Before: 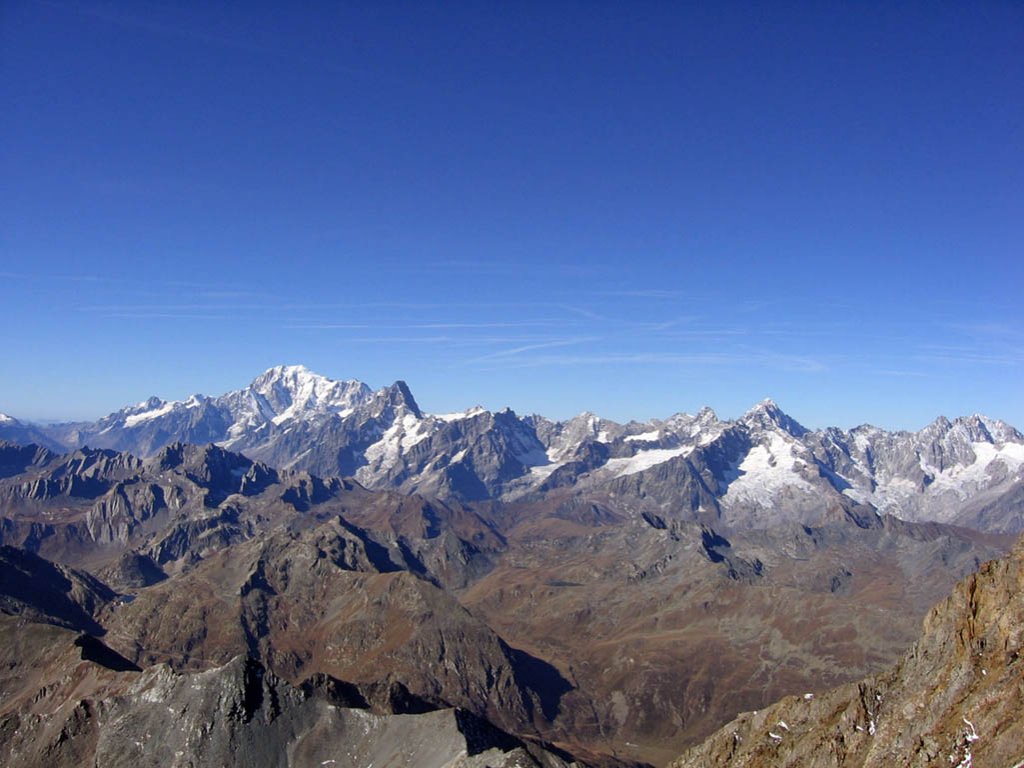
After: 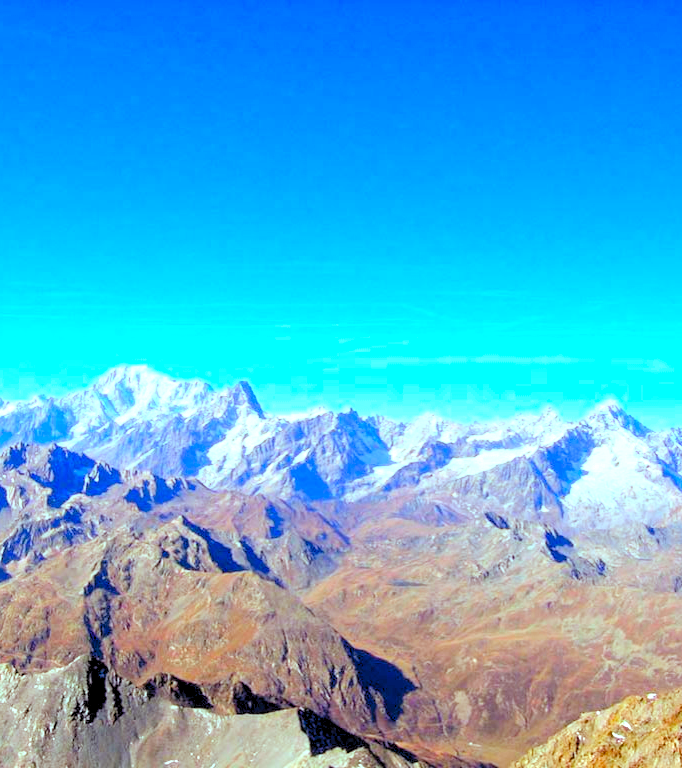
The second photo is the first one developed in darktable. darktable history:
levels: levels [0.036, 0.364, 0.827]
contrast brightness saturation: contrast 0.073, brightness 0.083, saturation 0.182
crop and rotate: left 15.337%, right 18.036%
color balance rgb: power › luminance 0.967%, power › chroma 0.372%, power › hue 31.39°, highlights gain › chroma 4.039%, highlights gain › hue 202.15°, perceptual saturation grading › global saturation 25.792%, perceptual brilliance grading › global brilliance 12.563%
